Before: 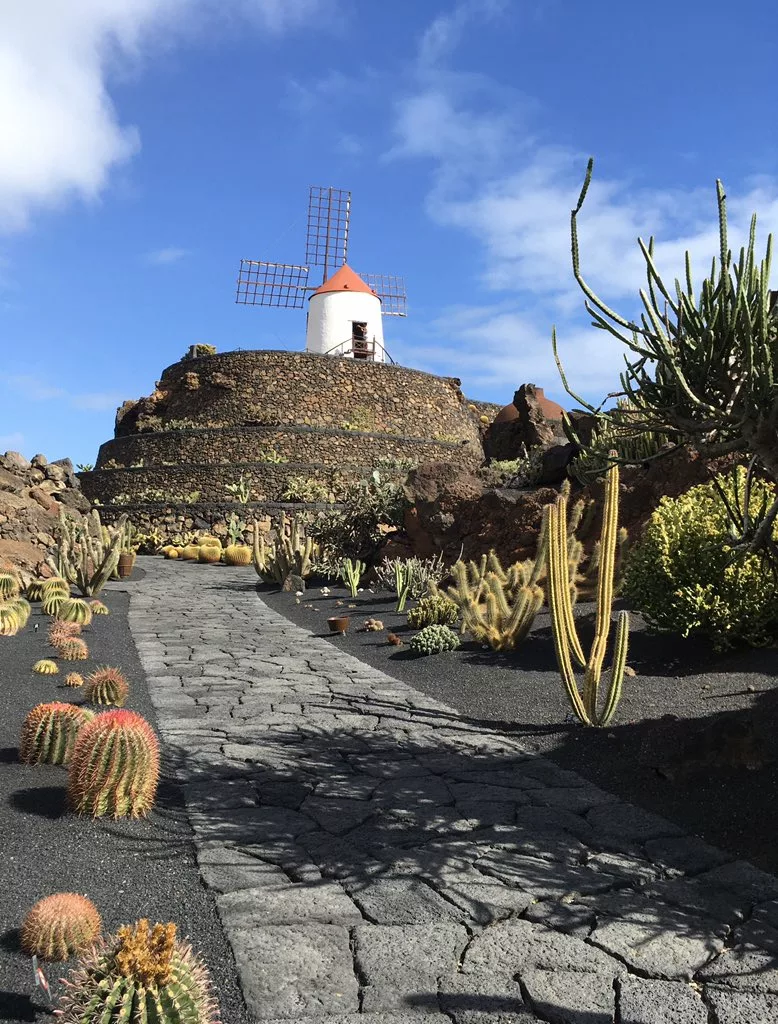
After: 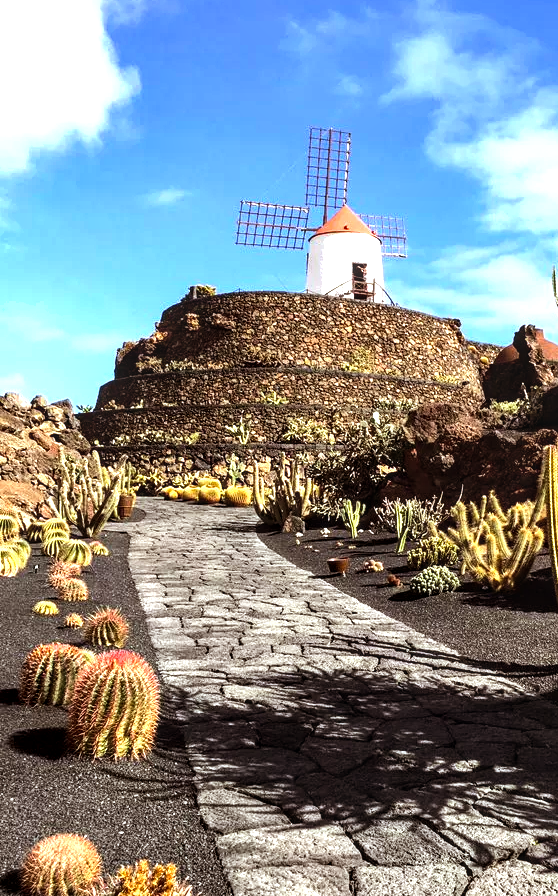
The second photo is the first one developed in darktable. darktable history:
rgb levels: mode RGB, independent channels, levels [[0, 0.5, 1], [0, 0.521, 1], [0, 0.536, 1]]
crop: top 5.803%, right 27.864%, bottom 5.804%
shadows and highlights: shadows 32, highlights -32, soften with gaussian
exposure: black level correction 0.002, exposure 0.15 EV, compensate highlight preservation false
local contrast: detail 130%
tone equalizer: -8 EV -1.08 EV, -7 EV -1.01 EV, -6 EV -0.867 EV, -5 EV -0.578 EV, -3 EV 0.578 EV, -2 EV 0.867 EV, -1 EV 1.01 EV, +0 EV 1.08 EV, edges refinement/feathering 500, mask exposure compensation -1.57 EV, preserve details no
